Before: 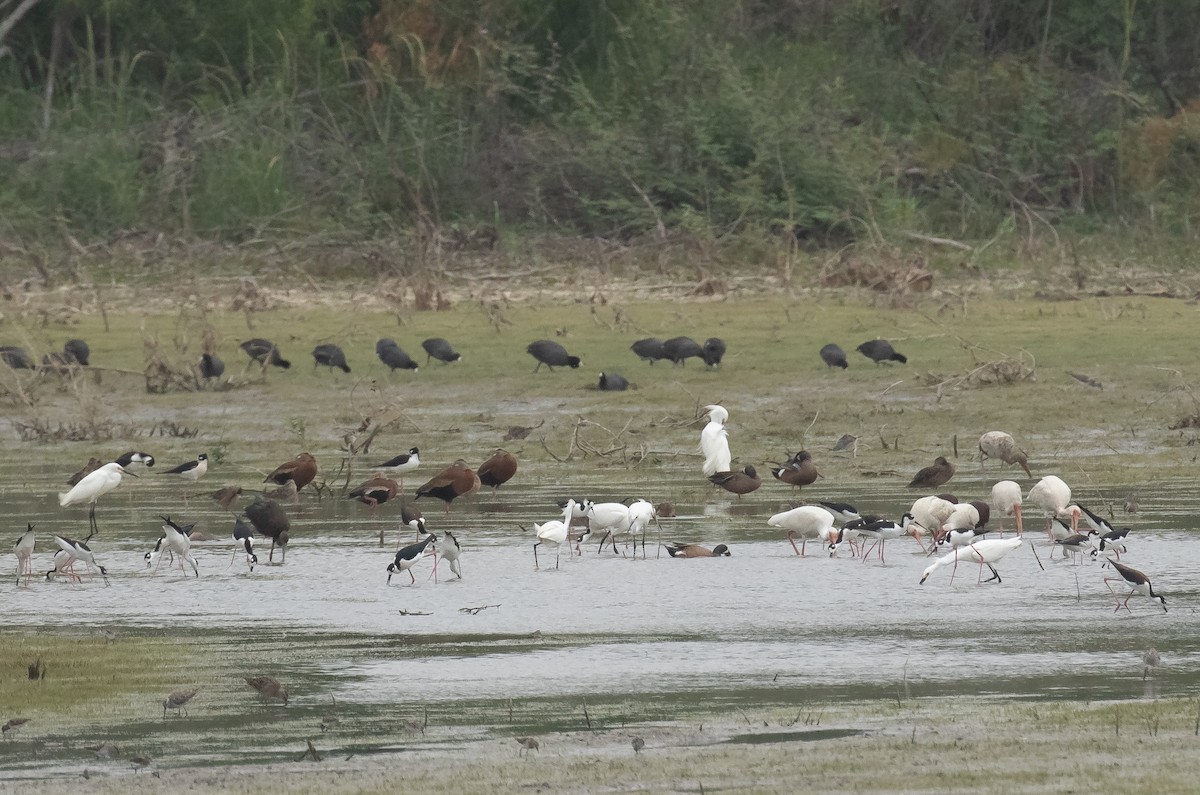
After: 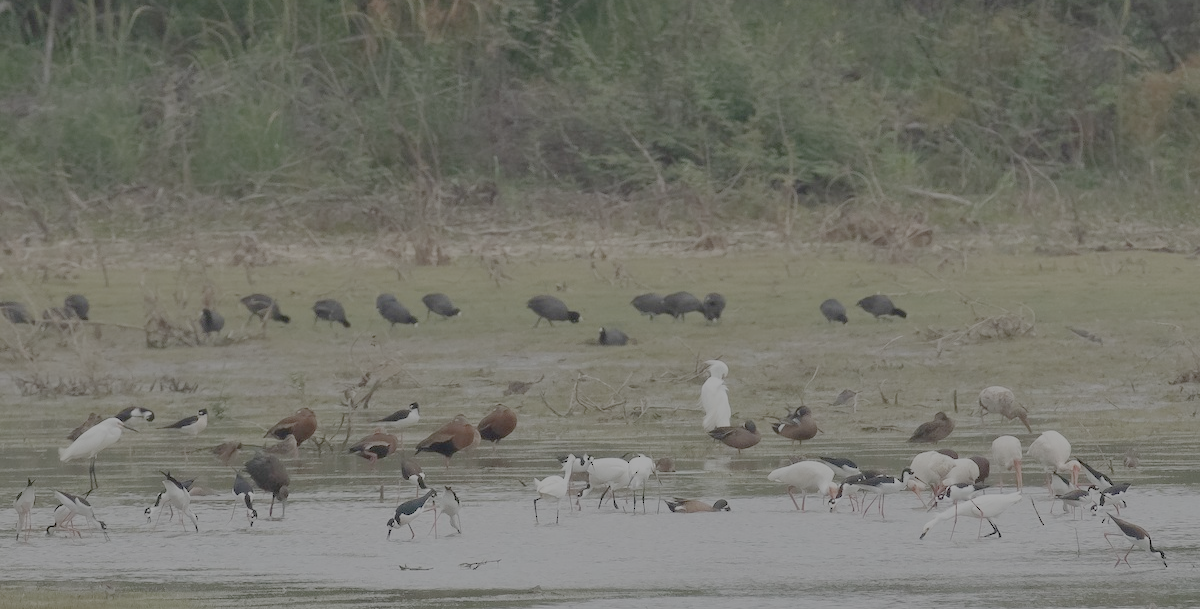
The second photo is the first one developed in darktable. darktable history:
shadows and highlights: shadows 35, highlights -35, soften with gaussian
filmic rgb: white relative exposure 8 EV, threshold 3 EV, structure ↔ texture 100%, target black luminance 0%, hardness 2.44, latitude 76.53%, contrast 0.562, shadows ↔ highlights balance 0%, preserve chrominance no, color science v4 (2020), iterations of high-quality reconstruction 10, type of noise poissonian, enable highlight reconstruction true
crop: top 5.667%, bottom 17.637%
